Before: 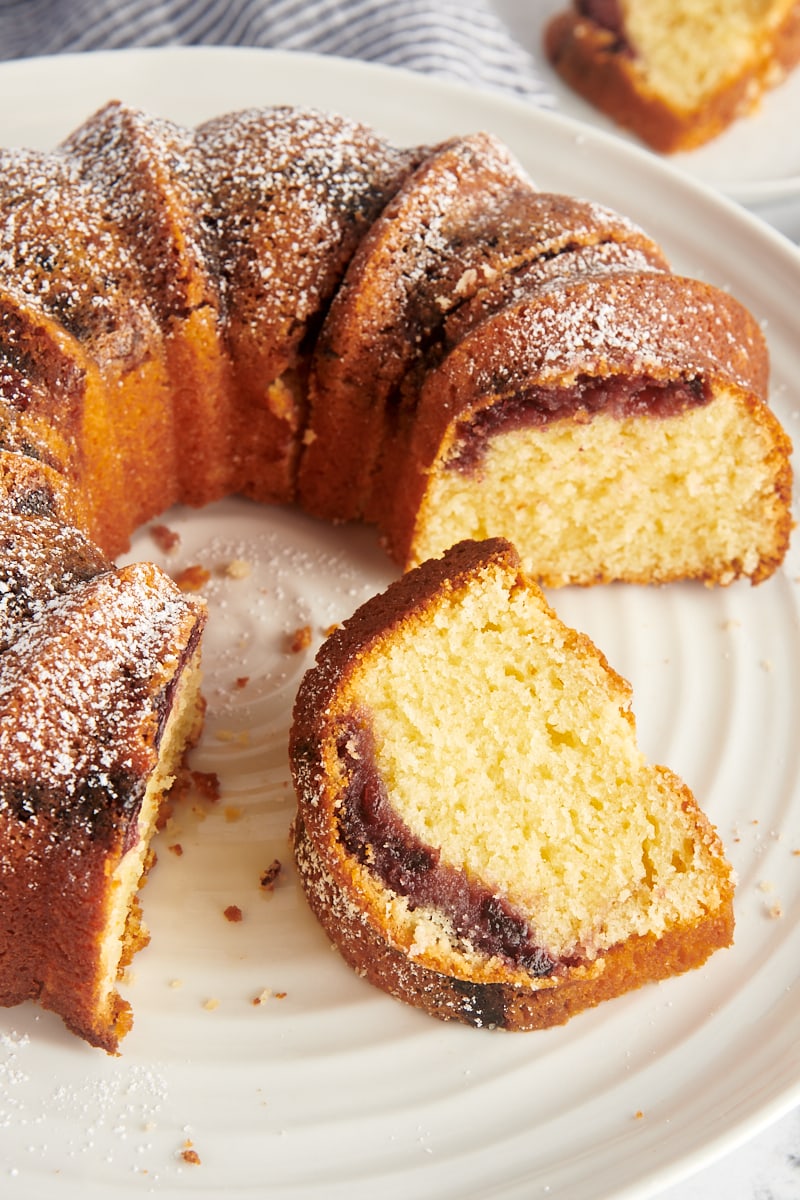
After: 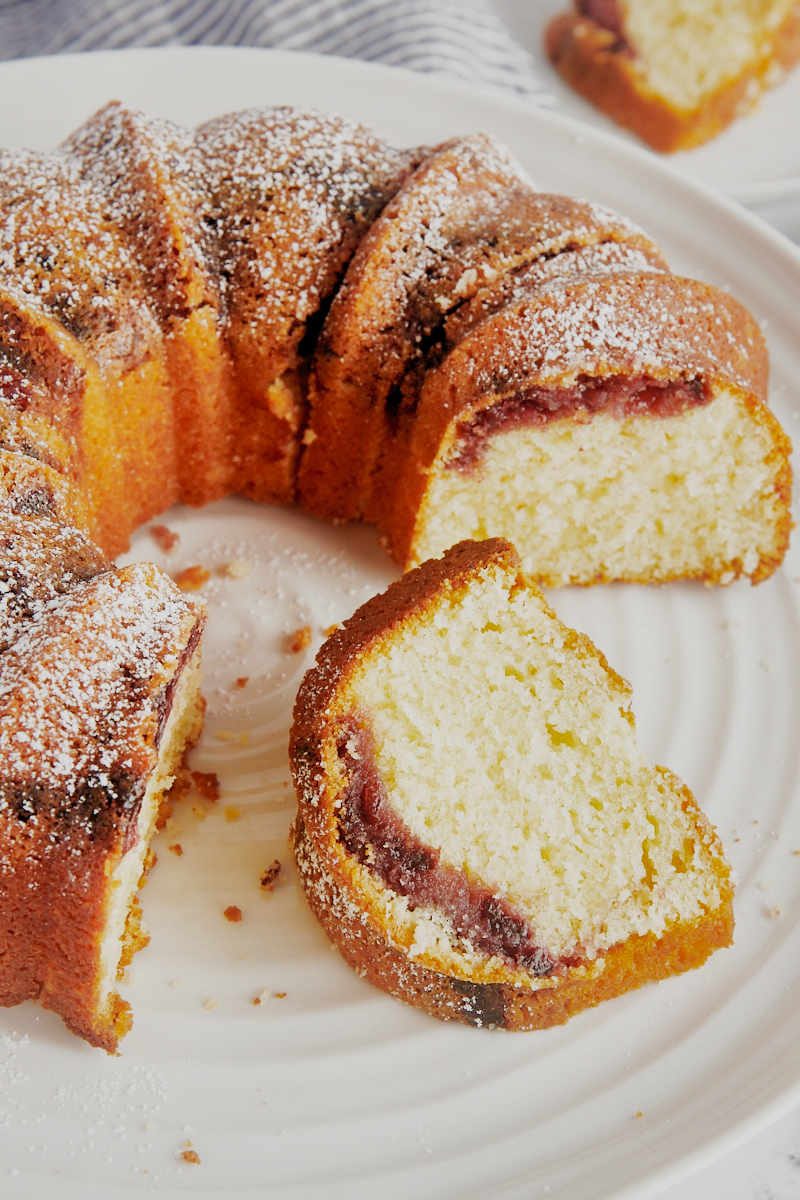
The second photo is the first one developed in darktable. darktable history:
shadows and highlights: highlights color adjustment 77.95%
exposure: exposure 0.6 EV, compensate highlight preservation false
filmic rgb: black relative exposure -7.65 EV, white relative exposure 4.56 EV, hardness 3.61, preserve chrominance no, color science v5 (2021)
